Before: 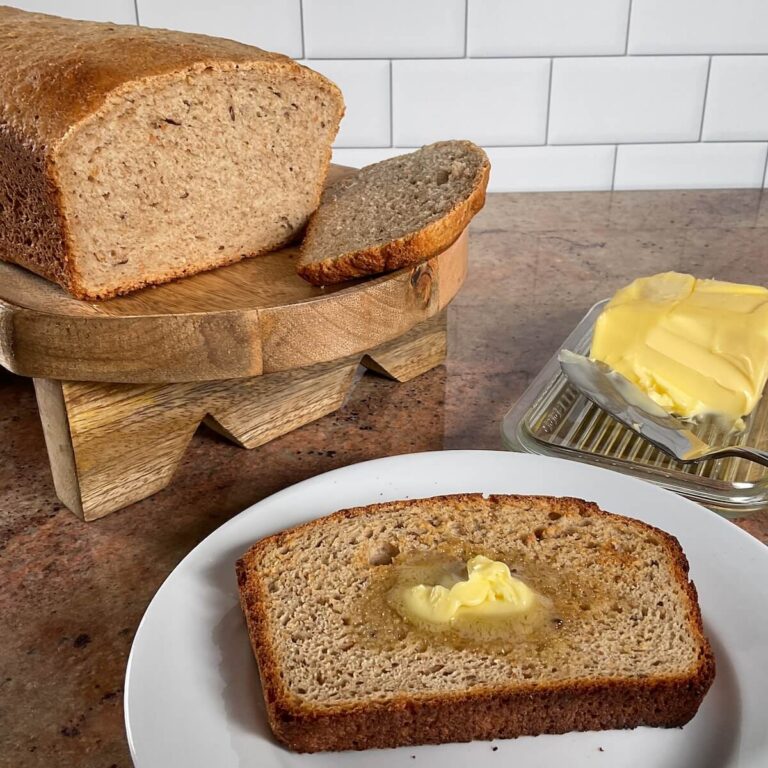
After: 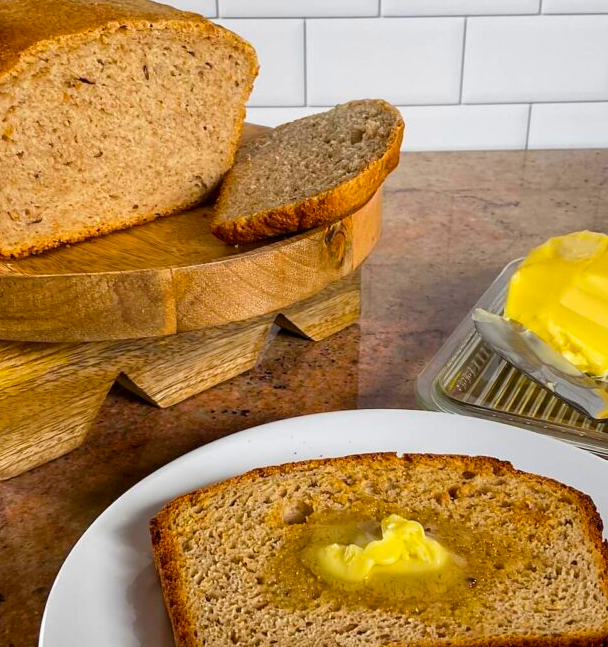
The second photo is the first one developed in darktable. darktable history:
crop: left 11.225%, top 5.381%, right 9.565%, bottom 10.314%
color balance rgb: linear chroma grading › global chroma 15%, perceptual saturation grading › global saturation 30%
